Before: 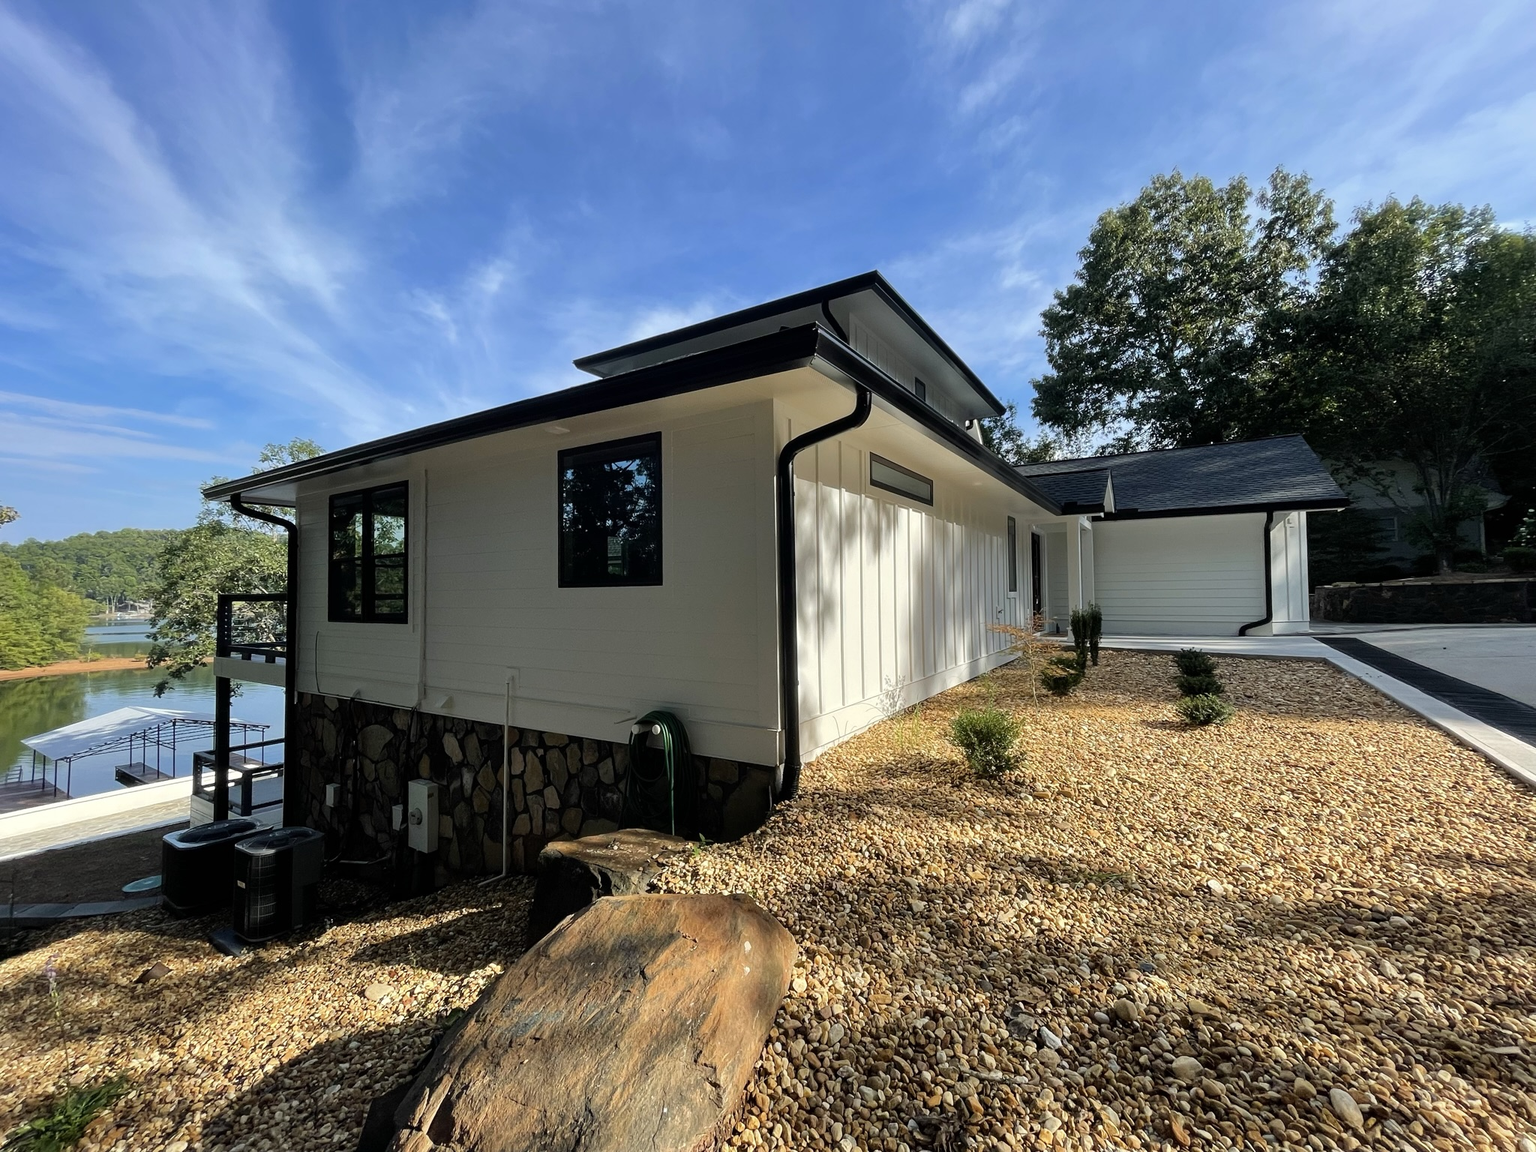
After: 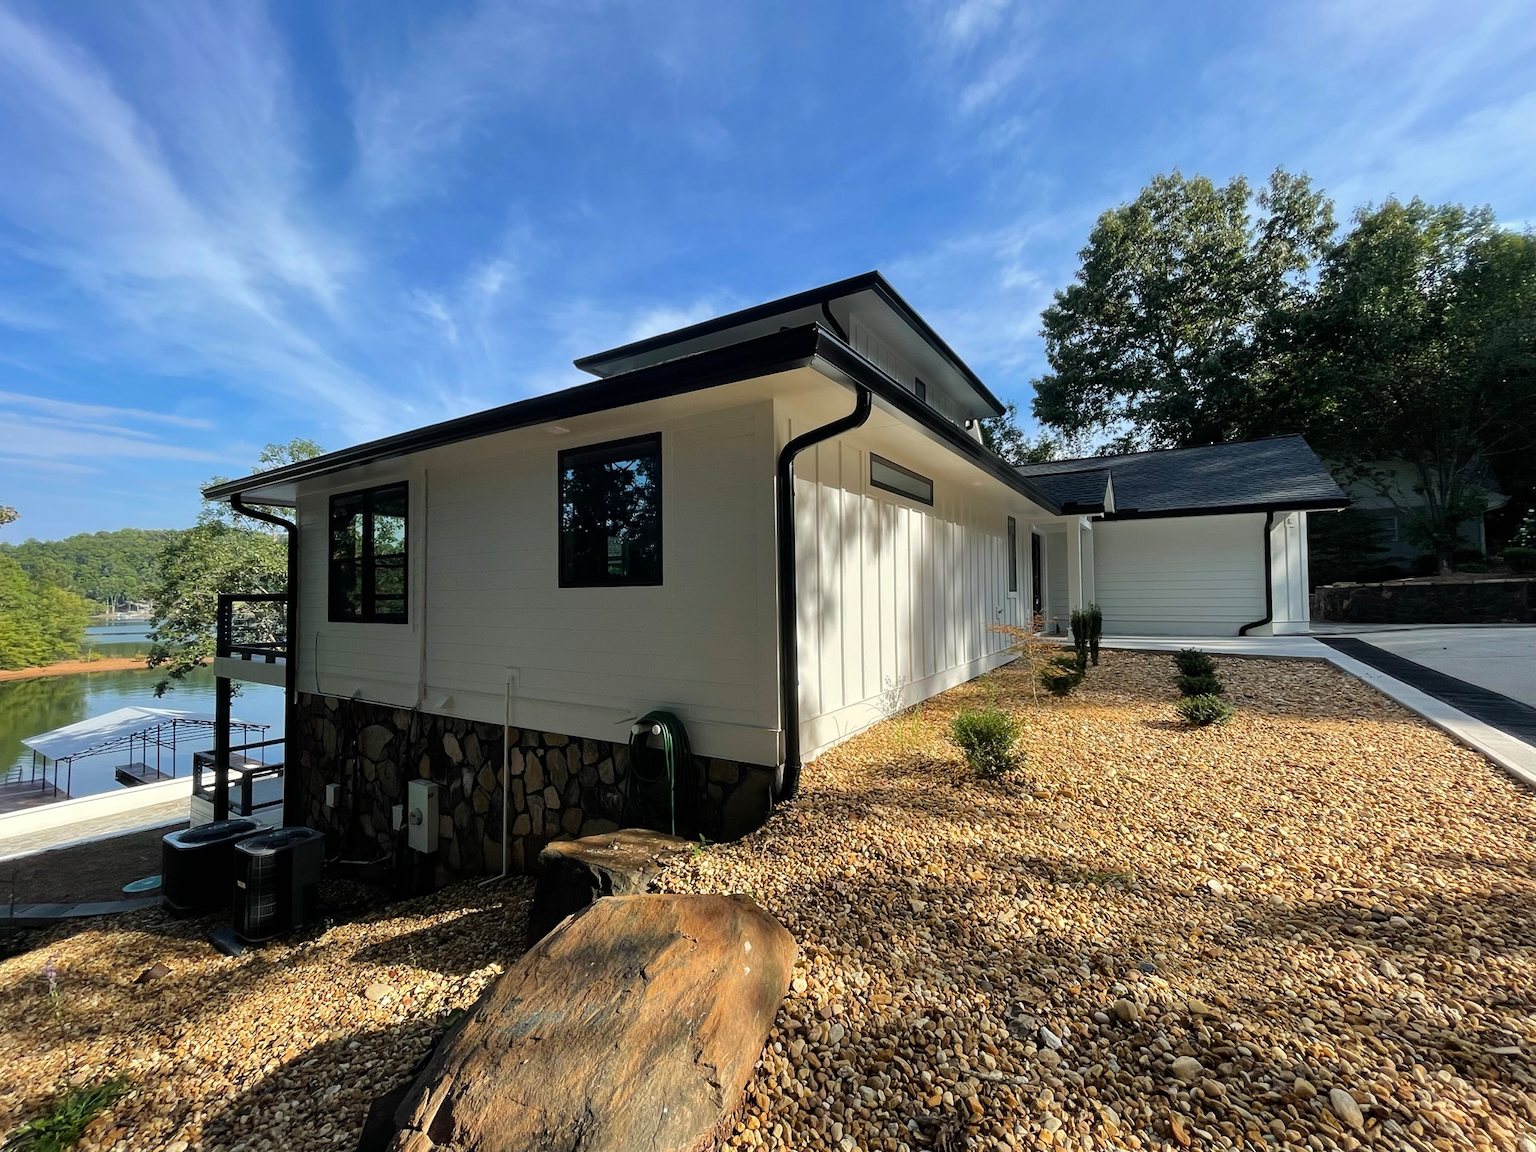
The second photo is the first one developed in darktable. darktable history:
white balance: emerald 1
rotate and perspective: automatic cropping off
